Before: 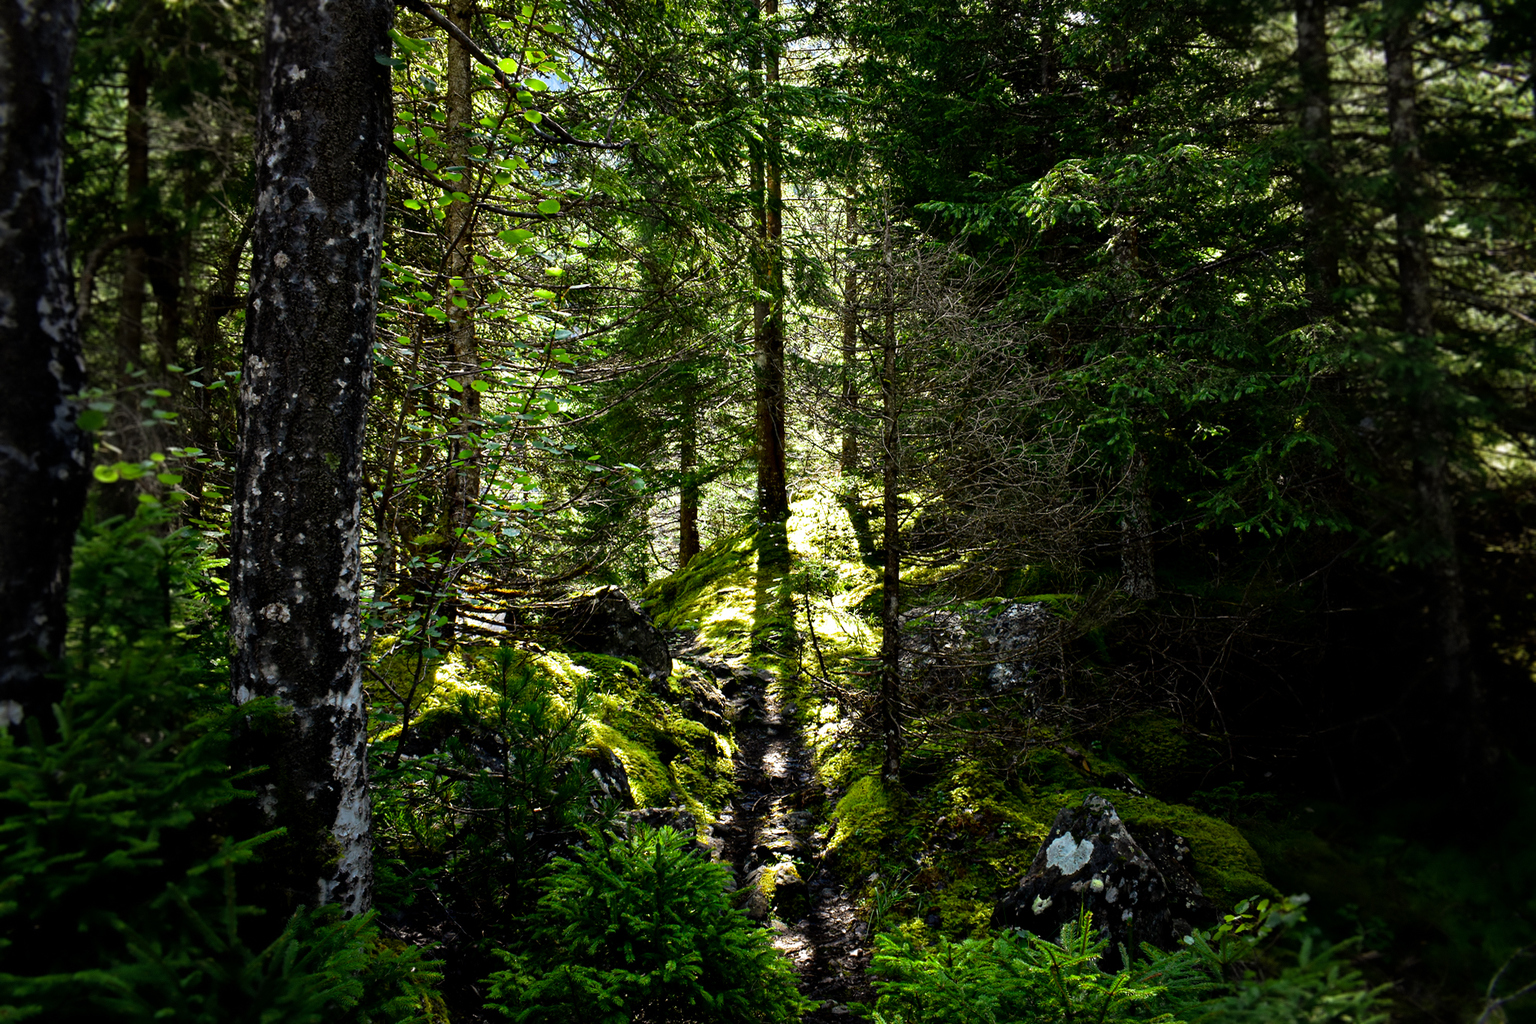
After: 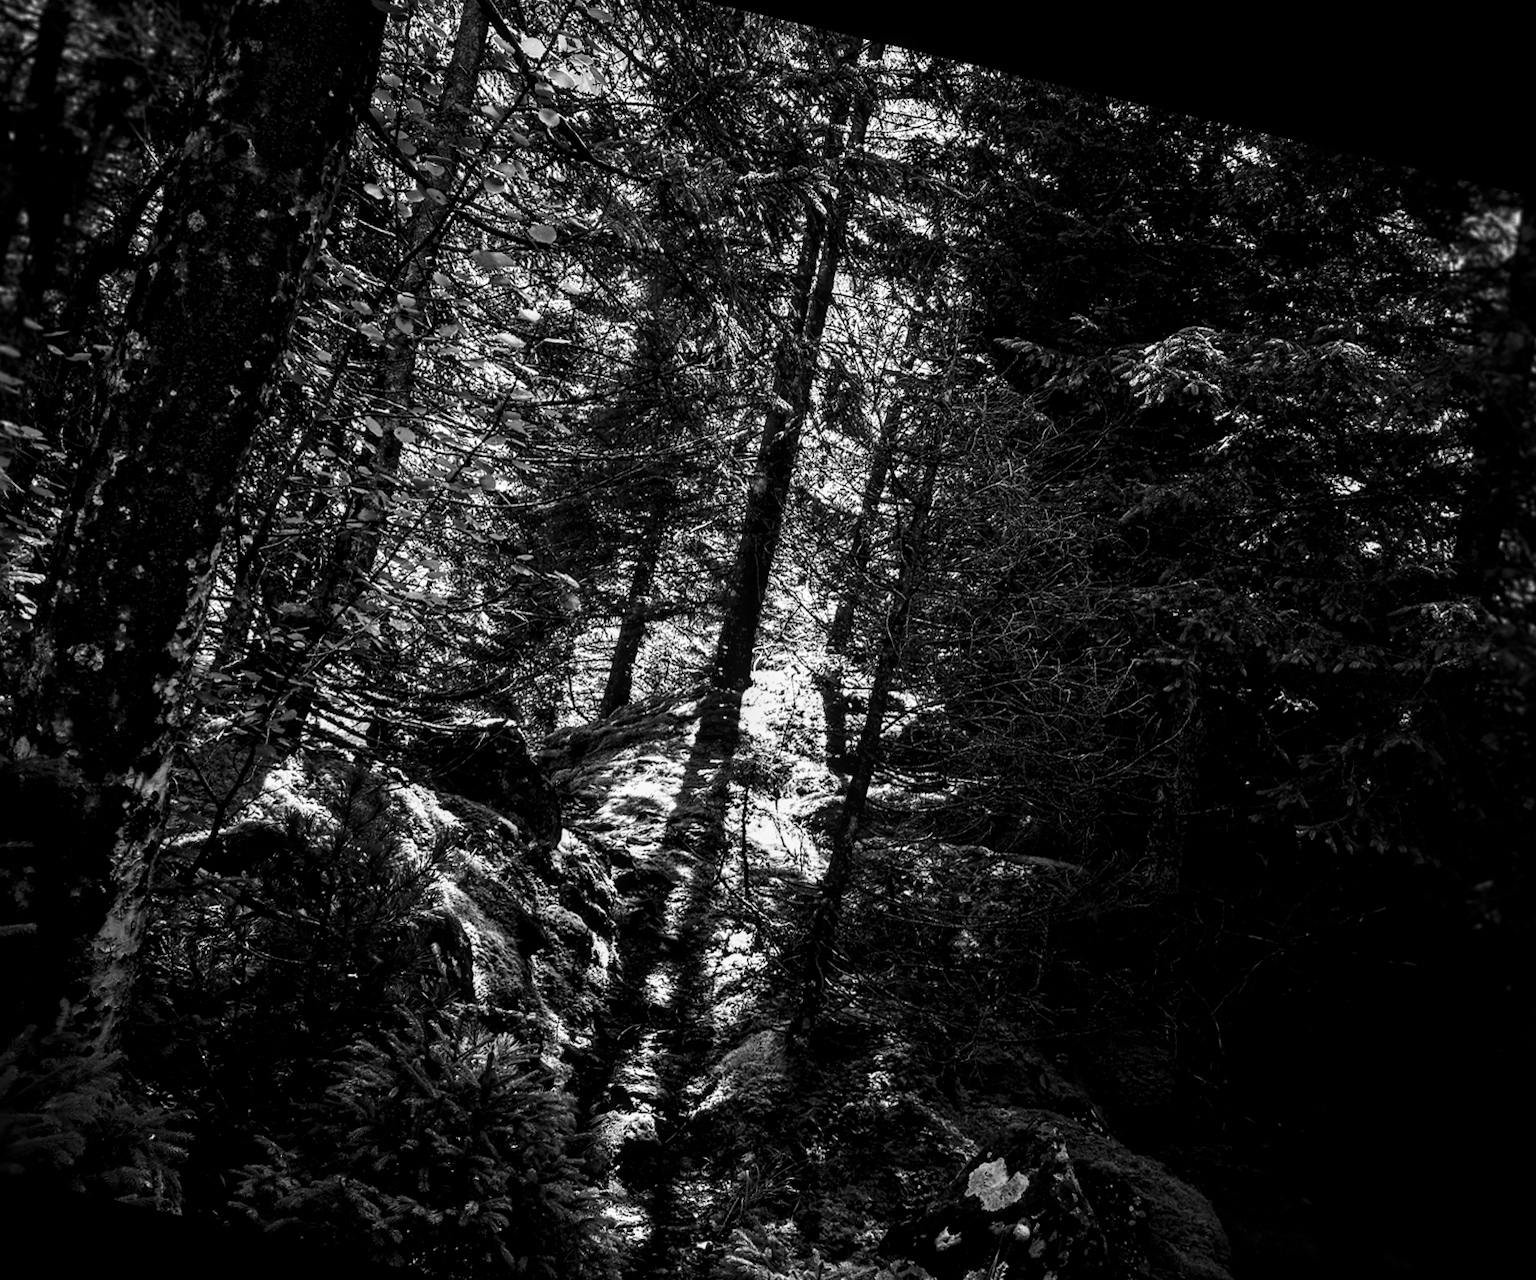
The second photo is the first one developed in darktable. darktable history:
crop and rotate: left 17.046%, top 10.659%, right 12.989%, bottom 14.553%
rotate and perspective: rotation 13.27°, automatic cropping off
monochrome: on, module defaults
local contrast: detail 130%
contrast brightness saturation: contrast 0.13, brightness -0.24, saturation 0.14
